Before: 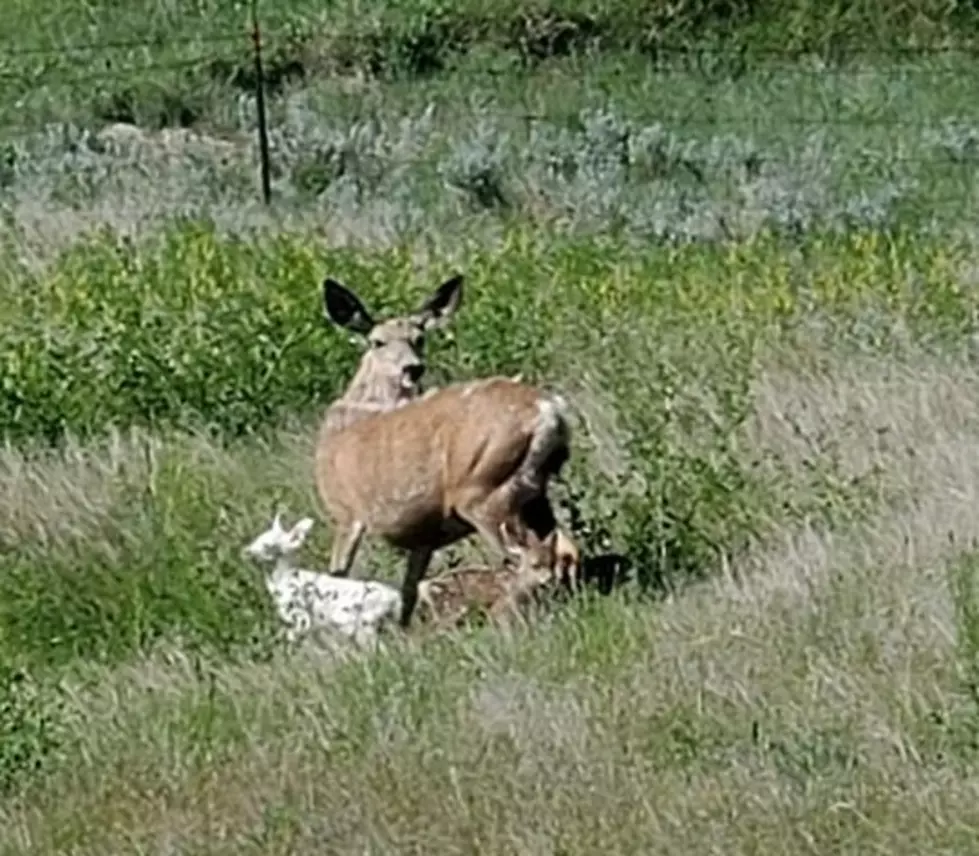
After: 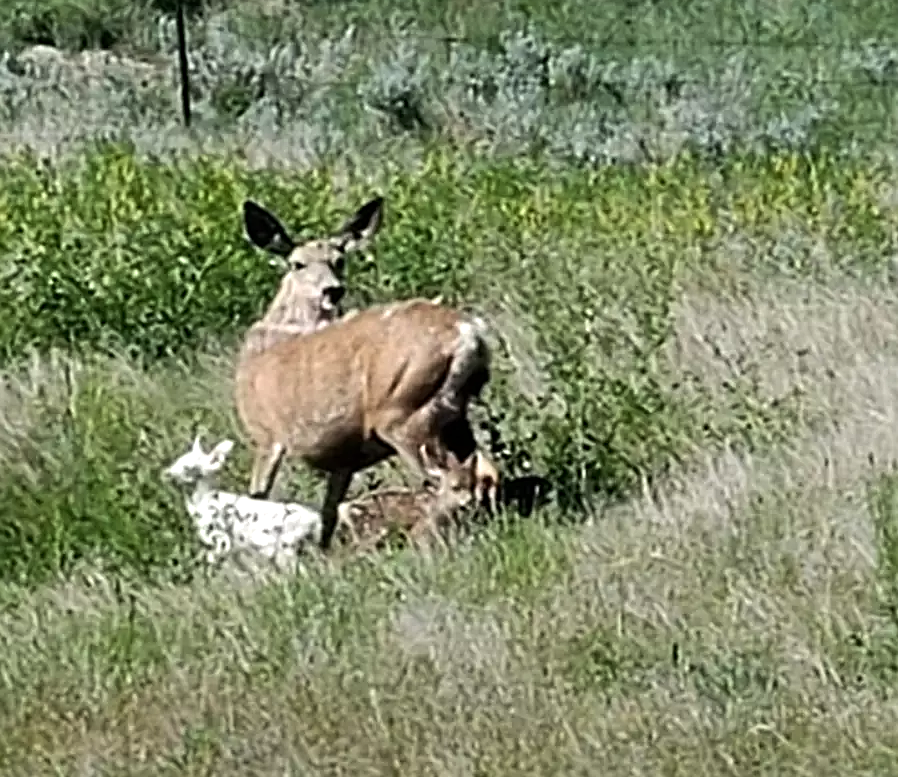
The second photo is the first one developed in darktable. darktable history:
tone equalizer: -8 EV -0.417 EV, -7 EV -0.389 EV, -6 EV -0.333 EV, -5 EV -0.222 EV, -3 EV 0.222 EV, -2 EV 0.333 EV, -1 EV 0.389 EV, +0 EV 0.417 EV, edges refinement/feathering 500, mask exposure compensation -1.57 EV, preserve details no
sharpen: on, module defaults
crop and rotate: left 8.262%, top 9.226%
